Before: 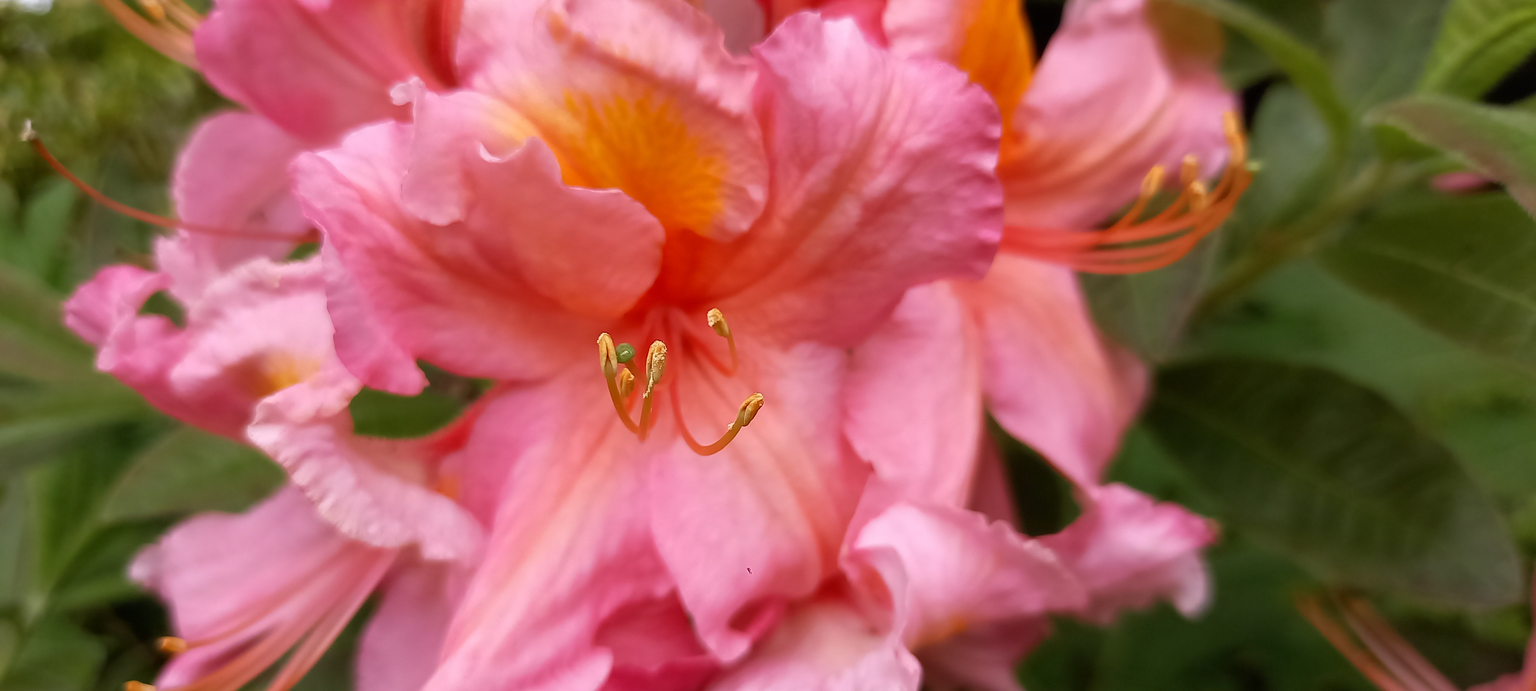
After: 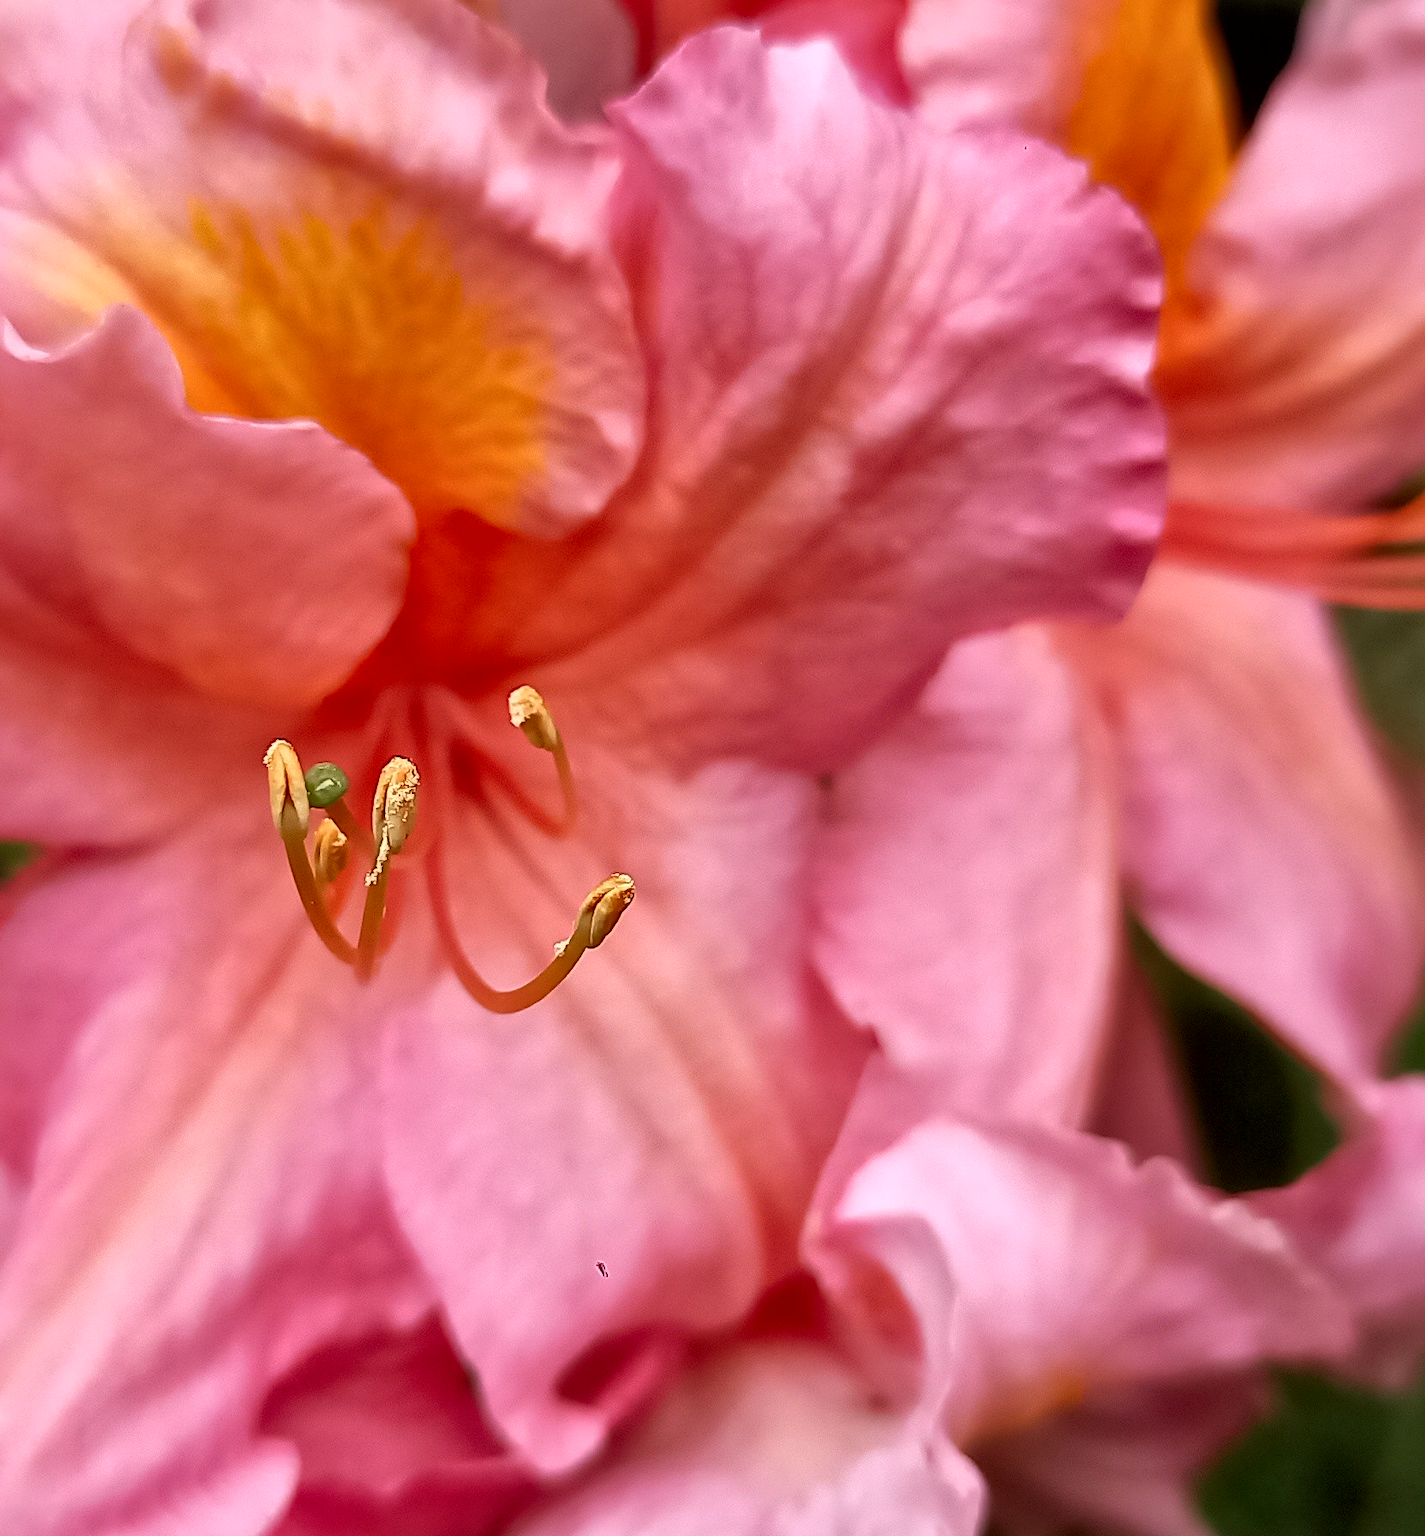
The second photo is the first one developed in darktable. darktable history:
local contrast: mode bilateral grid, contrast 20, coarseness 51, detail 173%, midtone range 0.2
crop: left 31.161%, right 27.085%
